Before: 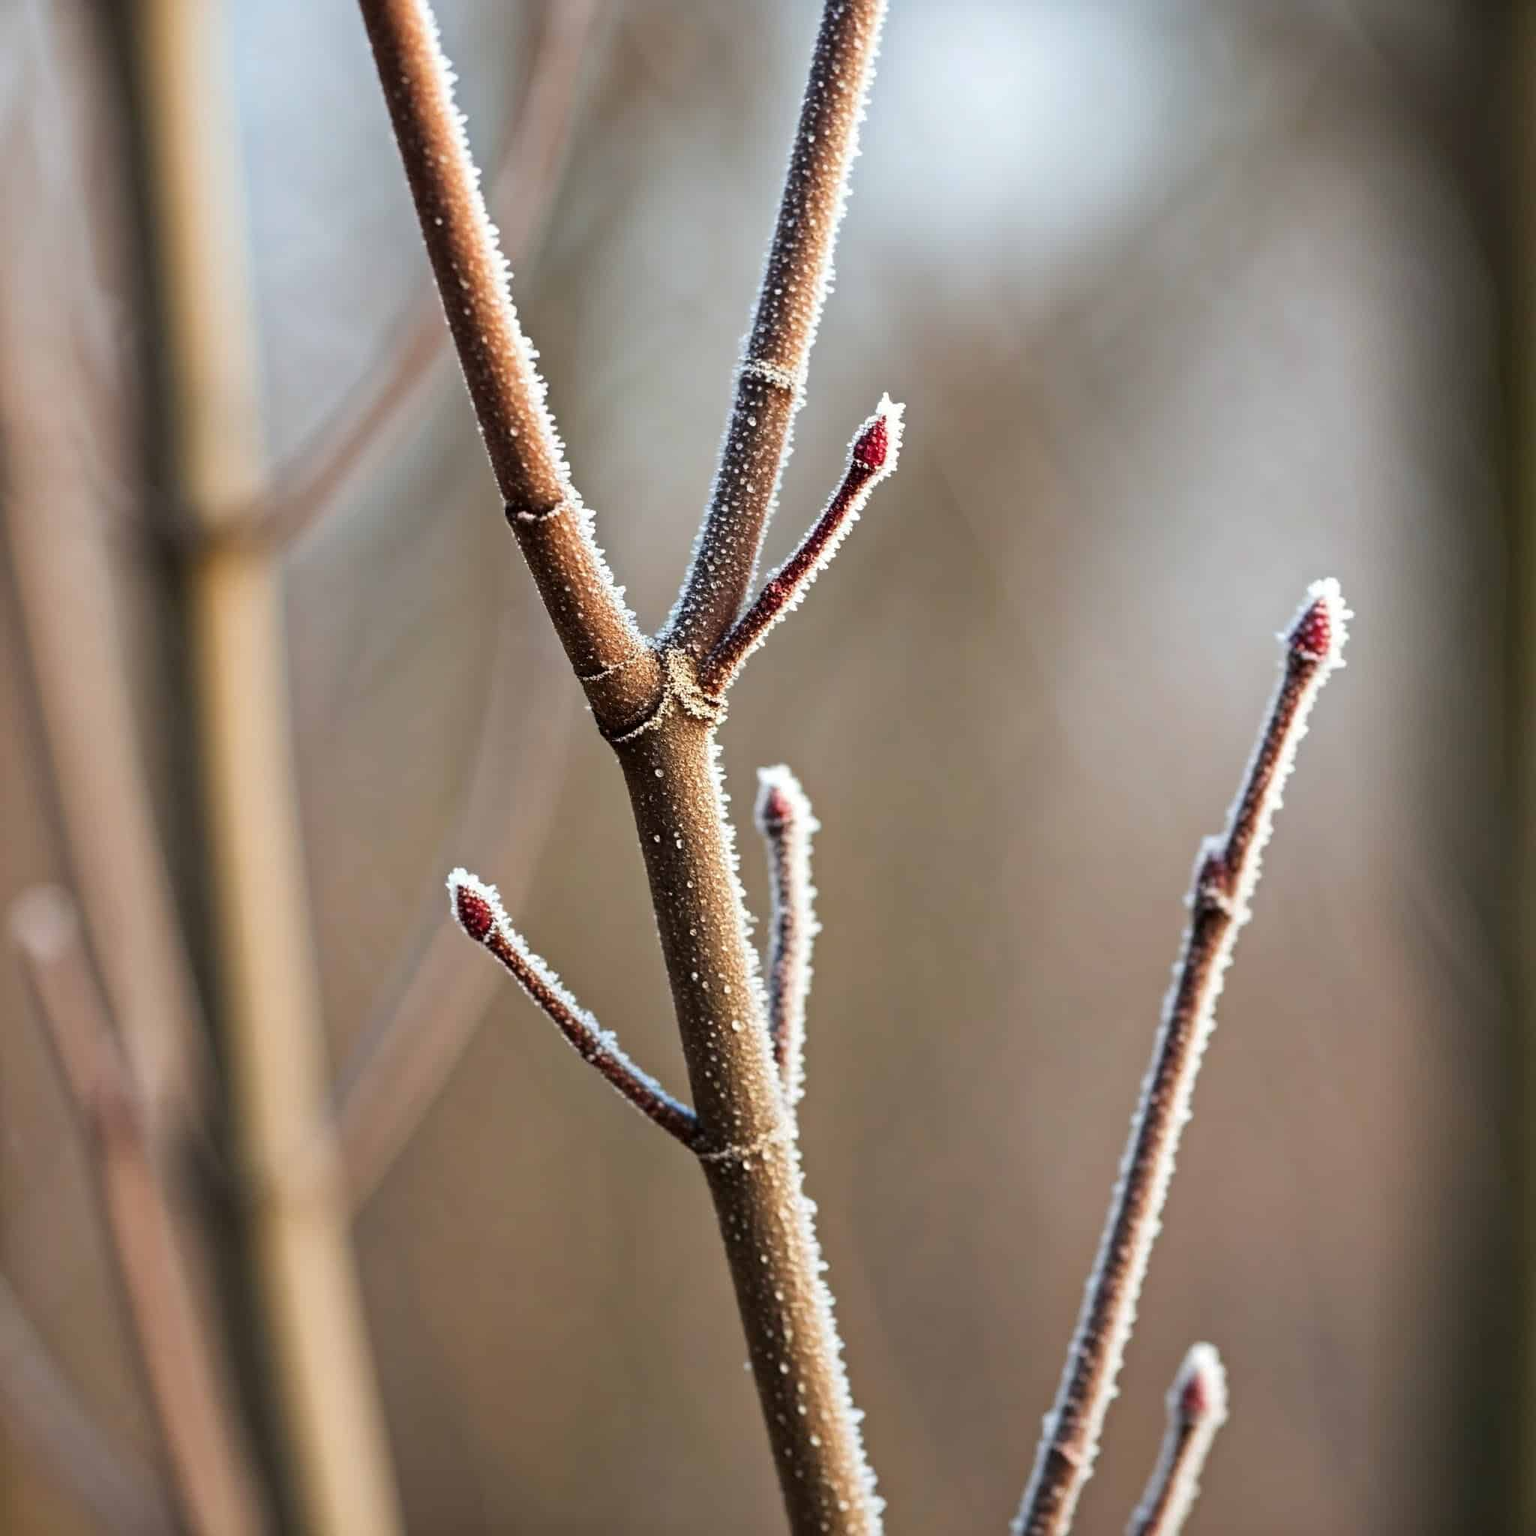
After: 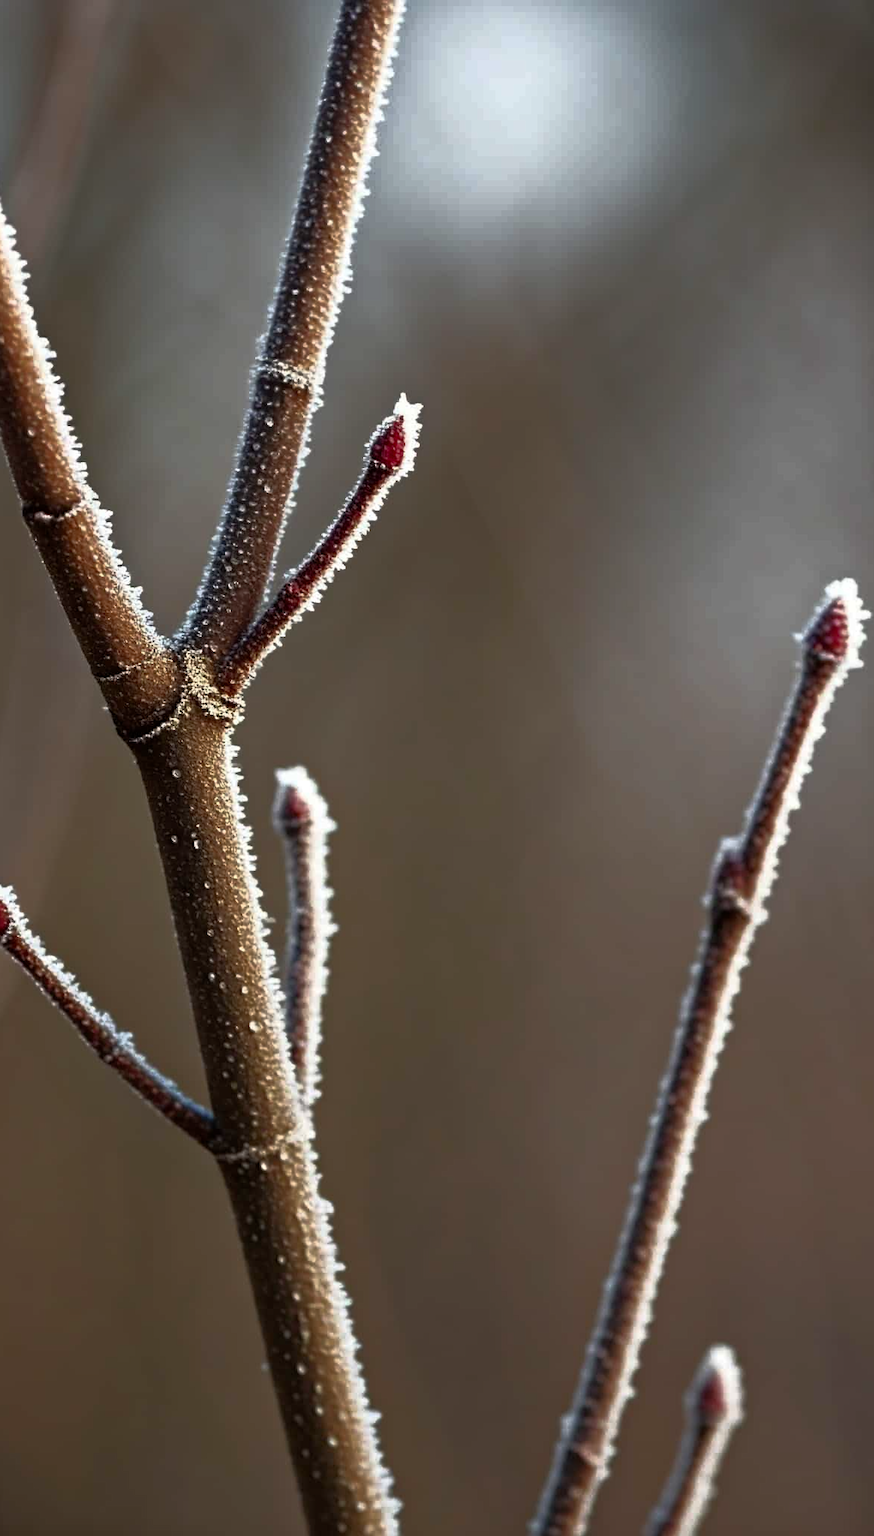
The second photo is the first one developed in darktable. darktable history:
crop: left 31.468%, top 0.023%, right 11.564%
base curve: curves: ch0 [(0, 0) (0.564, 0.291) (0.802, 0.731) (1, 1)]
contrast brightness saturation: saturation 0.121
